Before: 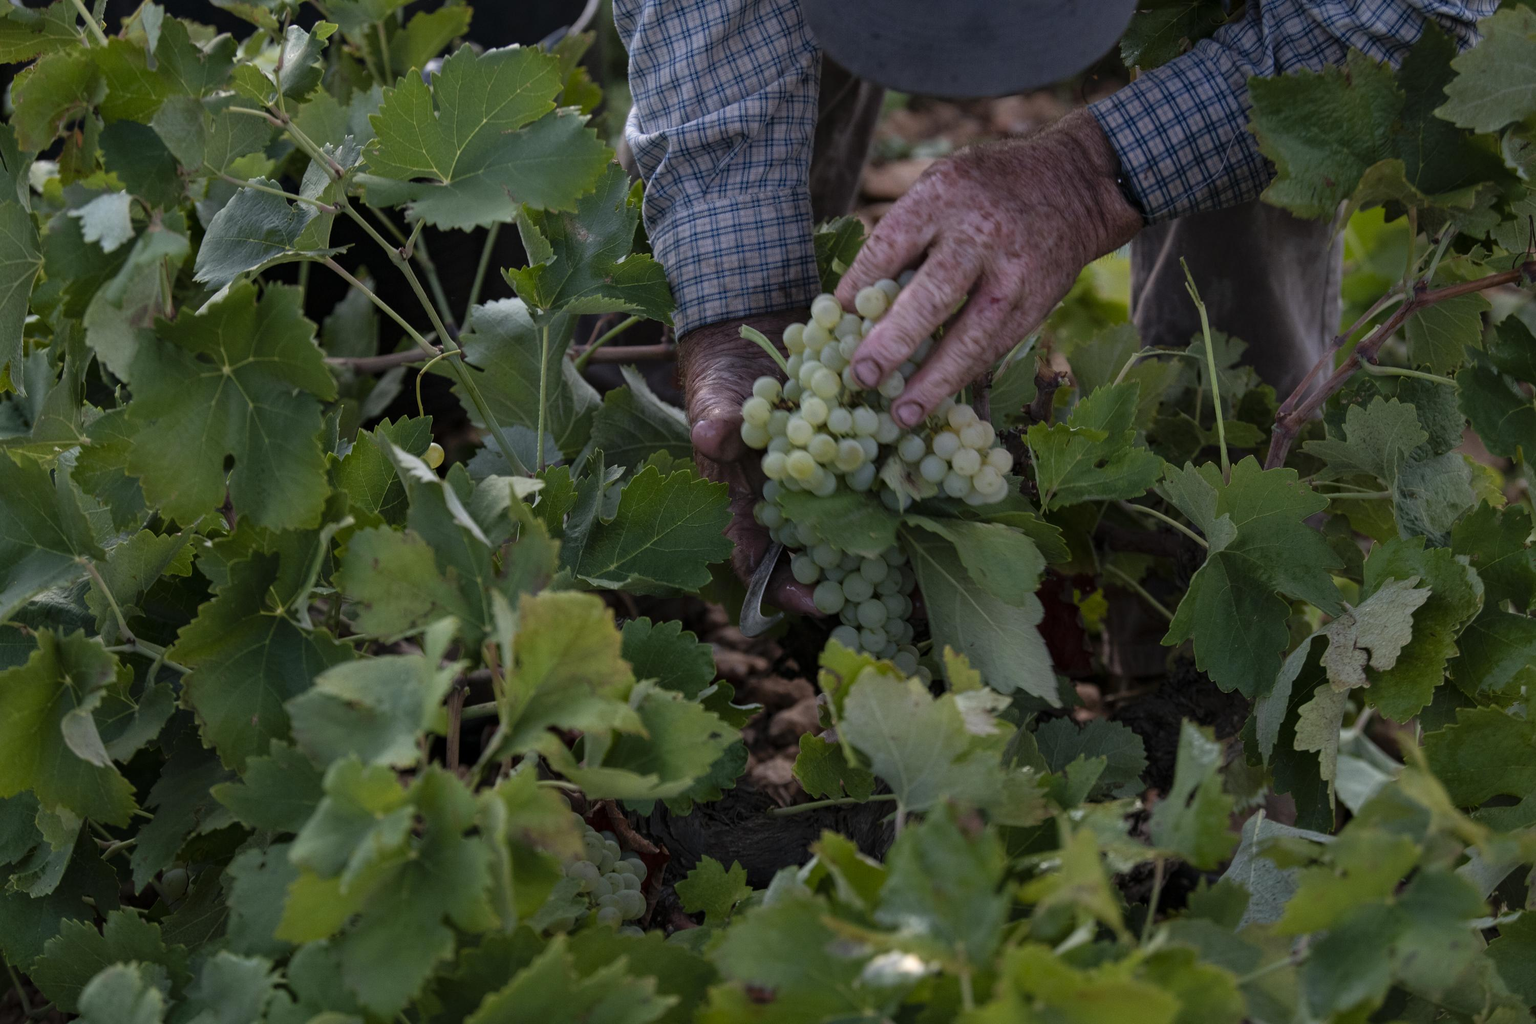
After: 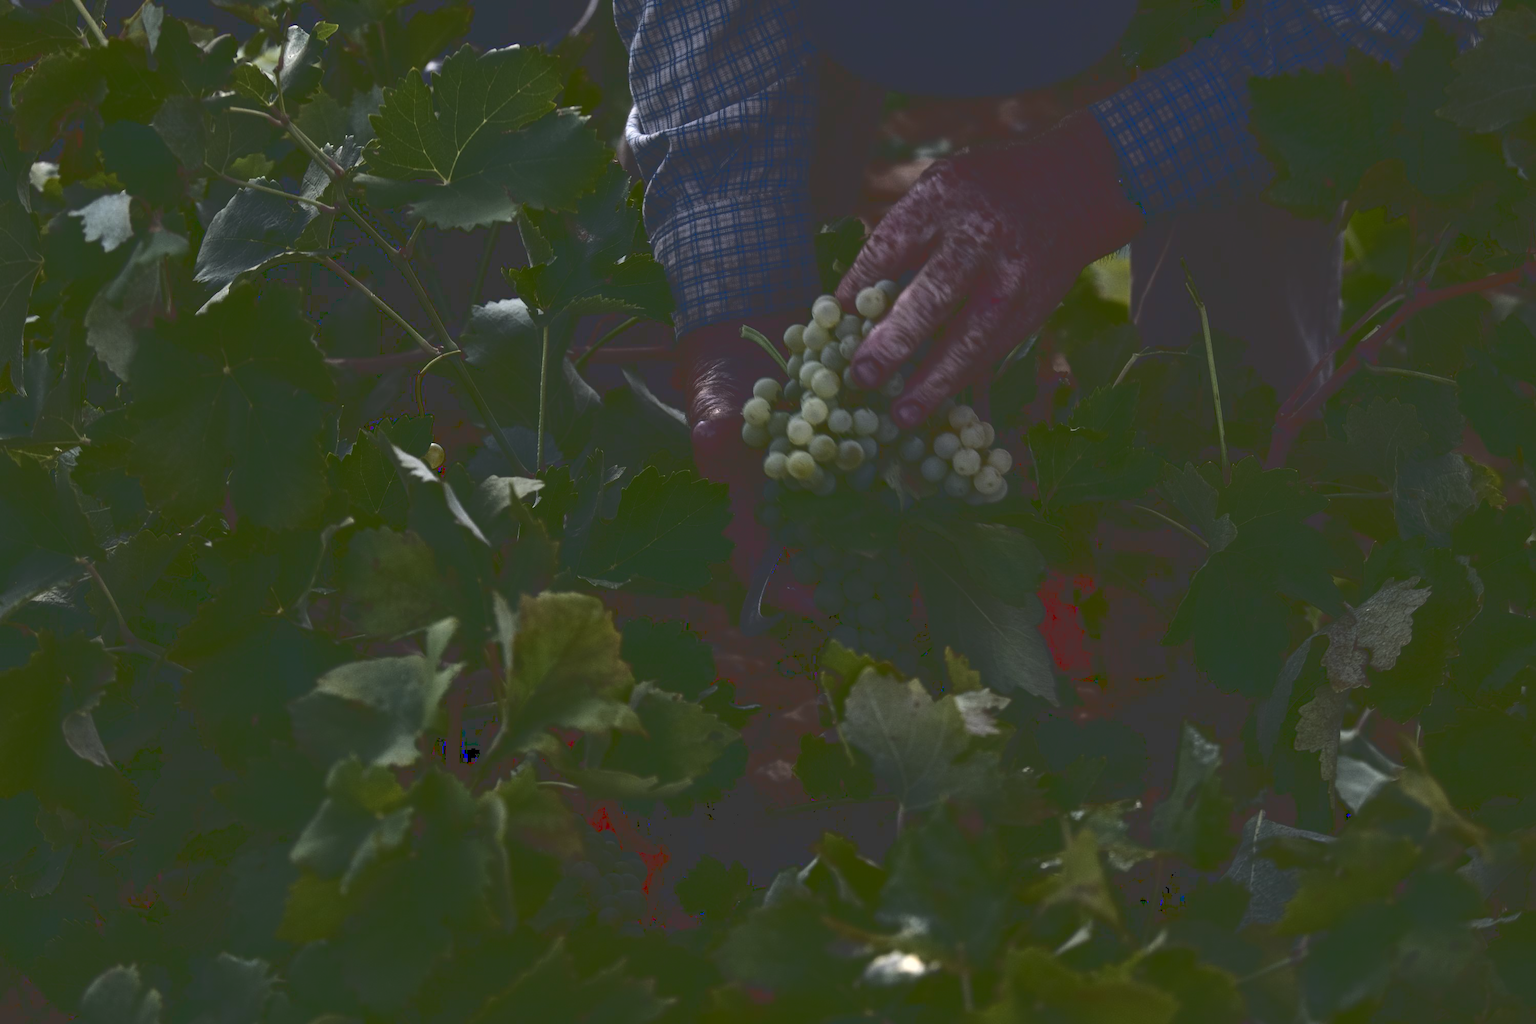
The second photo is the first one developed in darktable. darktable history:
base curve: curves: ch0 [(0, 0.036) (0.083, 0.04) (0.804, 1)]
color correction: highlights b* 0.047
